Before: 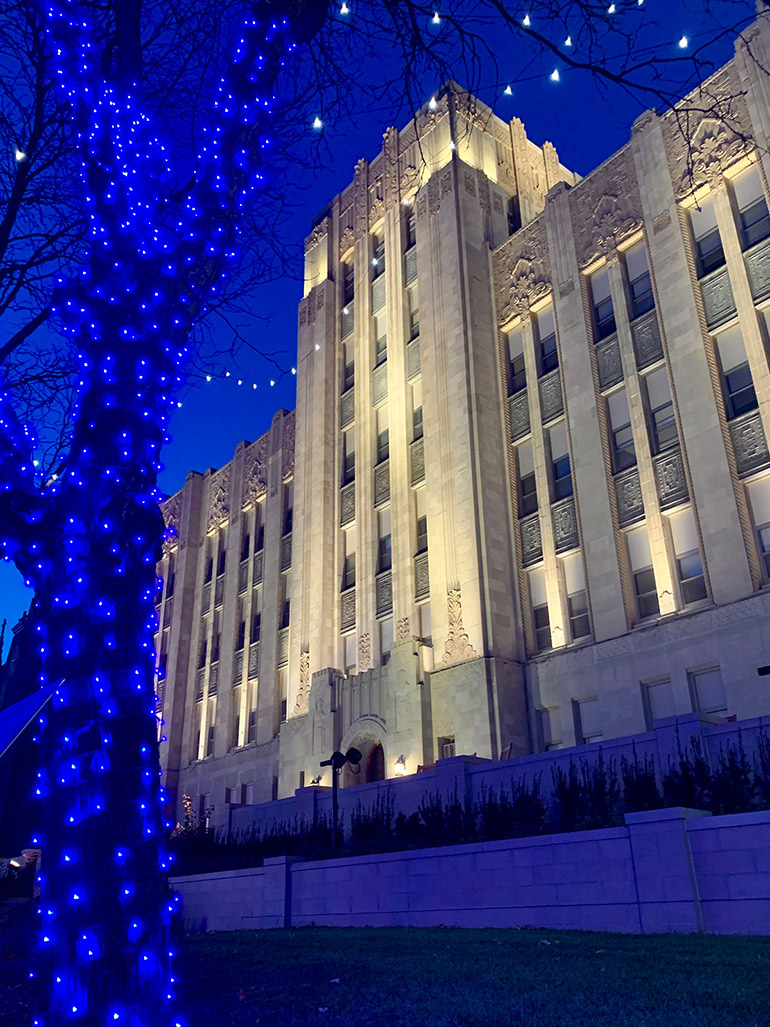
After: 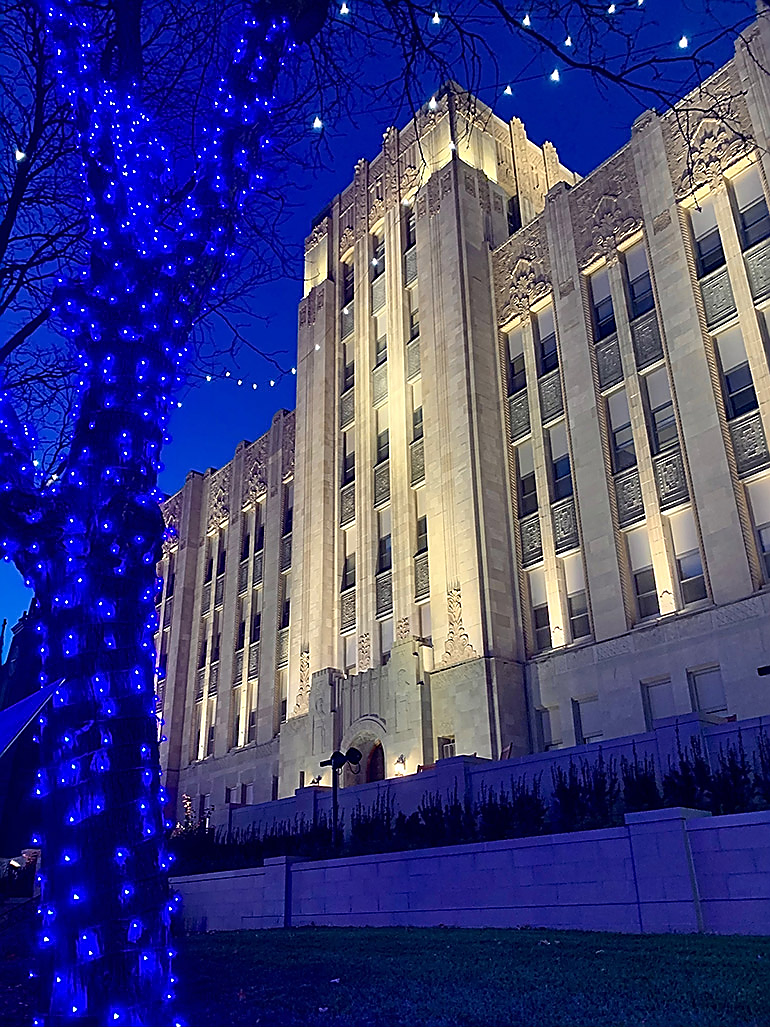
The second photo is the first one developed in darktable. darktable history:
sharpen: radius 1.4, amount 1.25, threshold 0.7
white balance: red 1, blue 1
